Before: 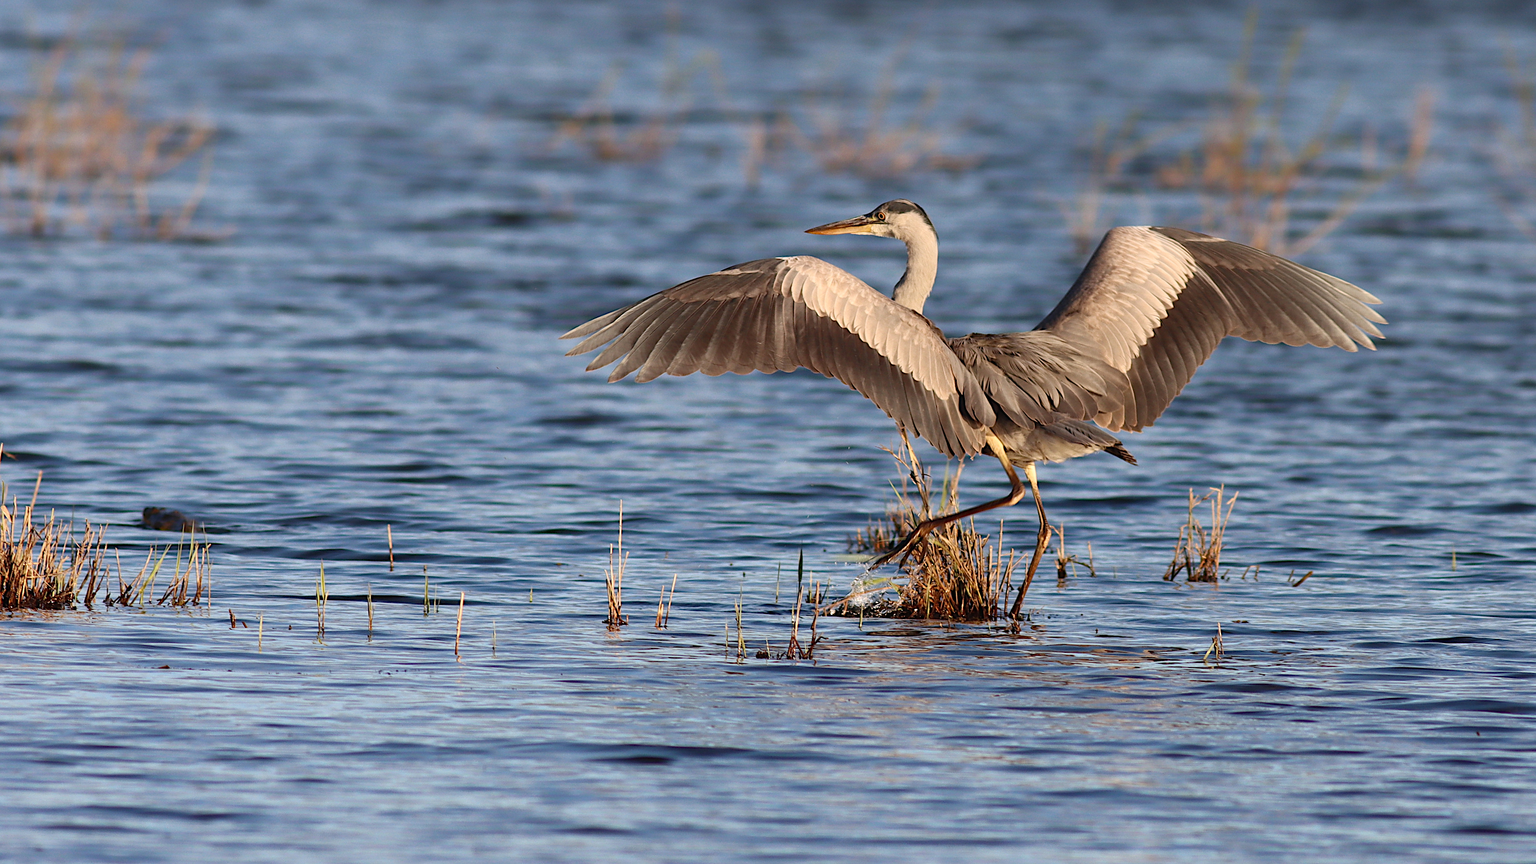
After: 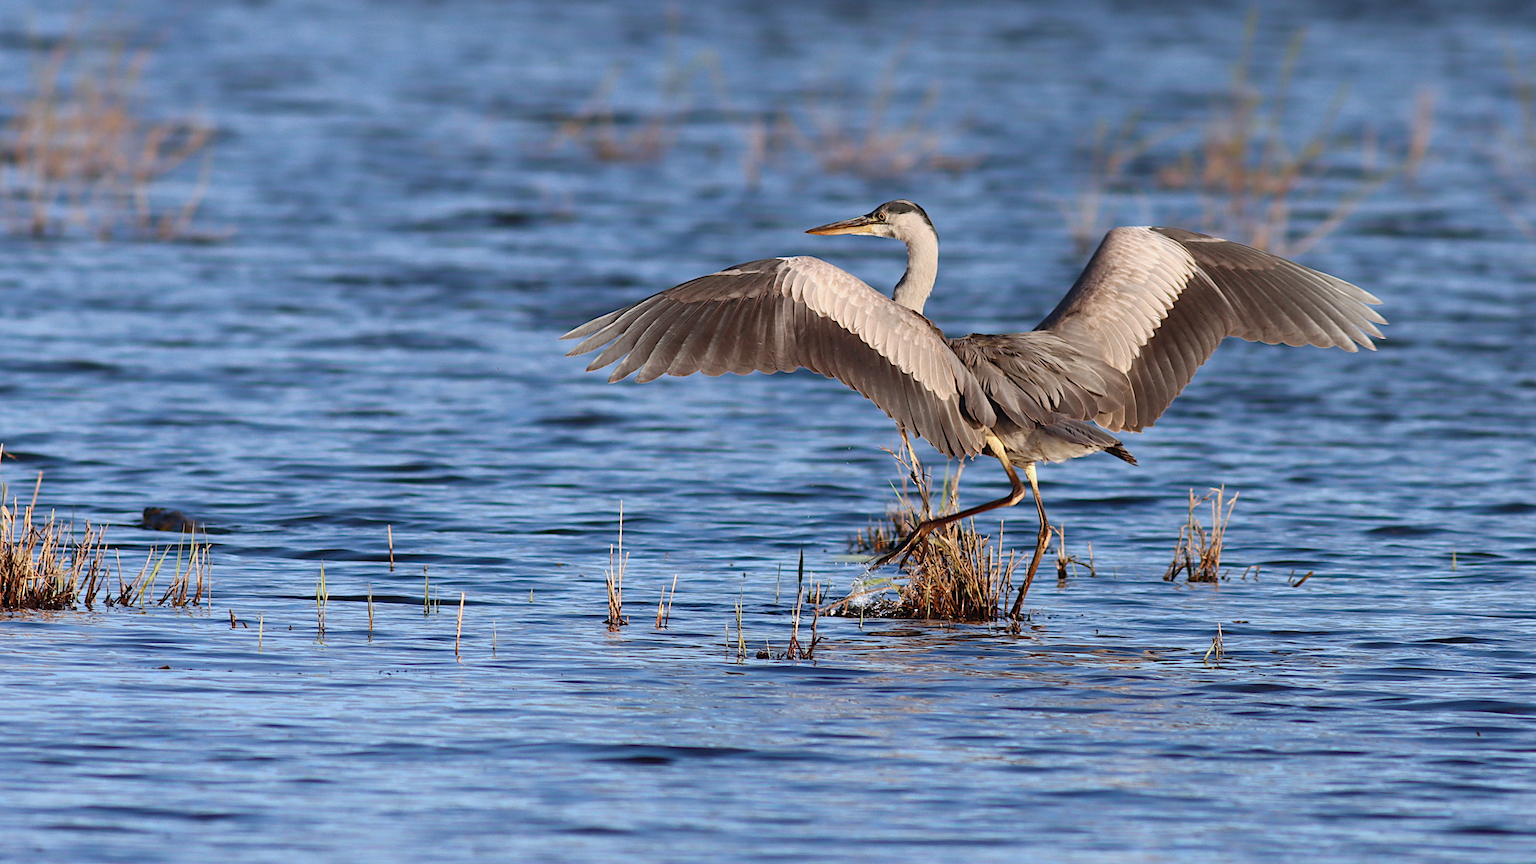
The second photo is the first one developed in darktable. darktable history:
color calibration: illuminant as shot in camera, x 0.369, y 0.376, temperature 4328.26 K
